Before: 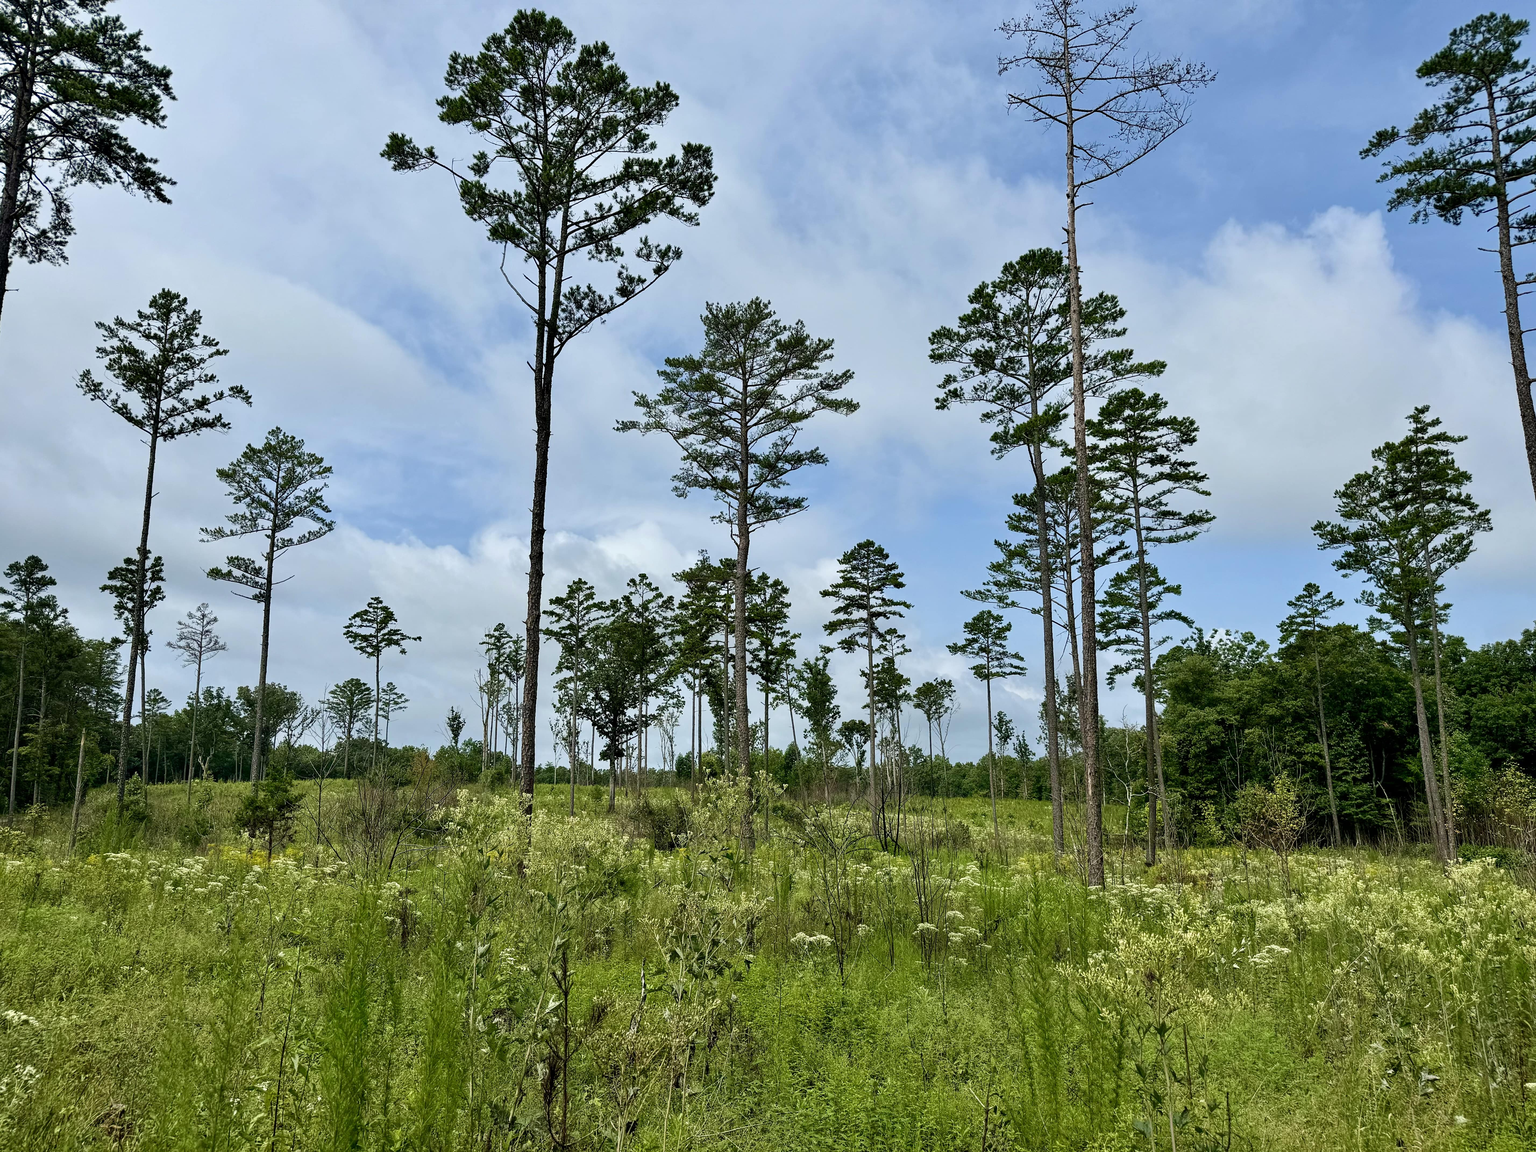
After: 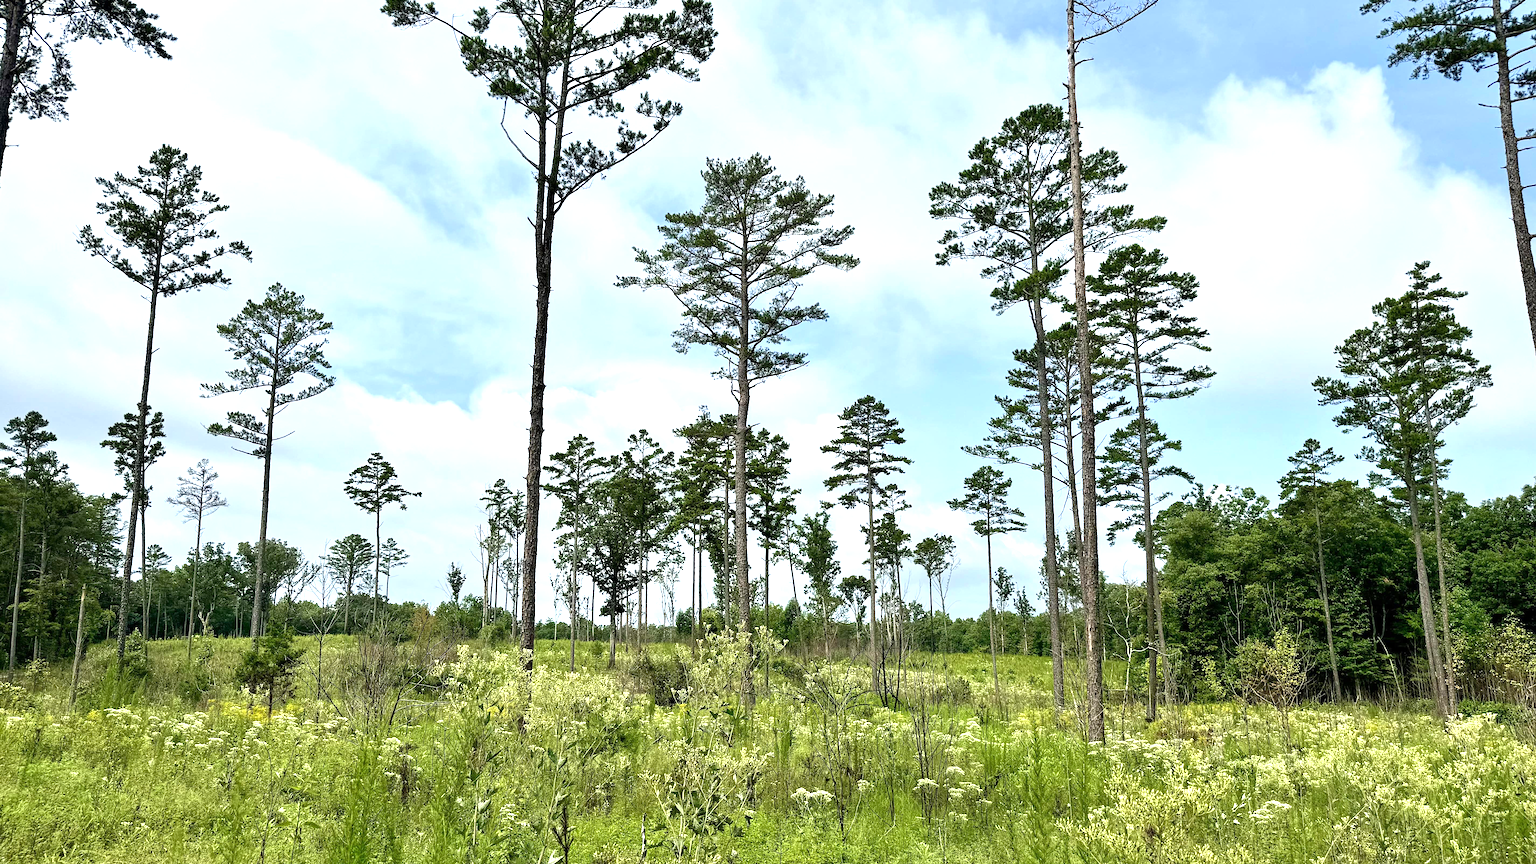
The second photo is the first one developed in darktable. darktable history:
crop and rotate: top 12.579%, bottom 12.388%
exposure: exposure 1.001 EV, compensate highlight preservation false
